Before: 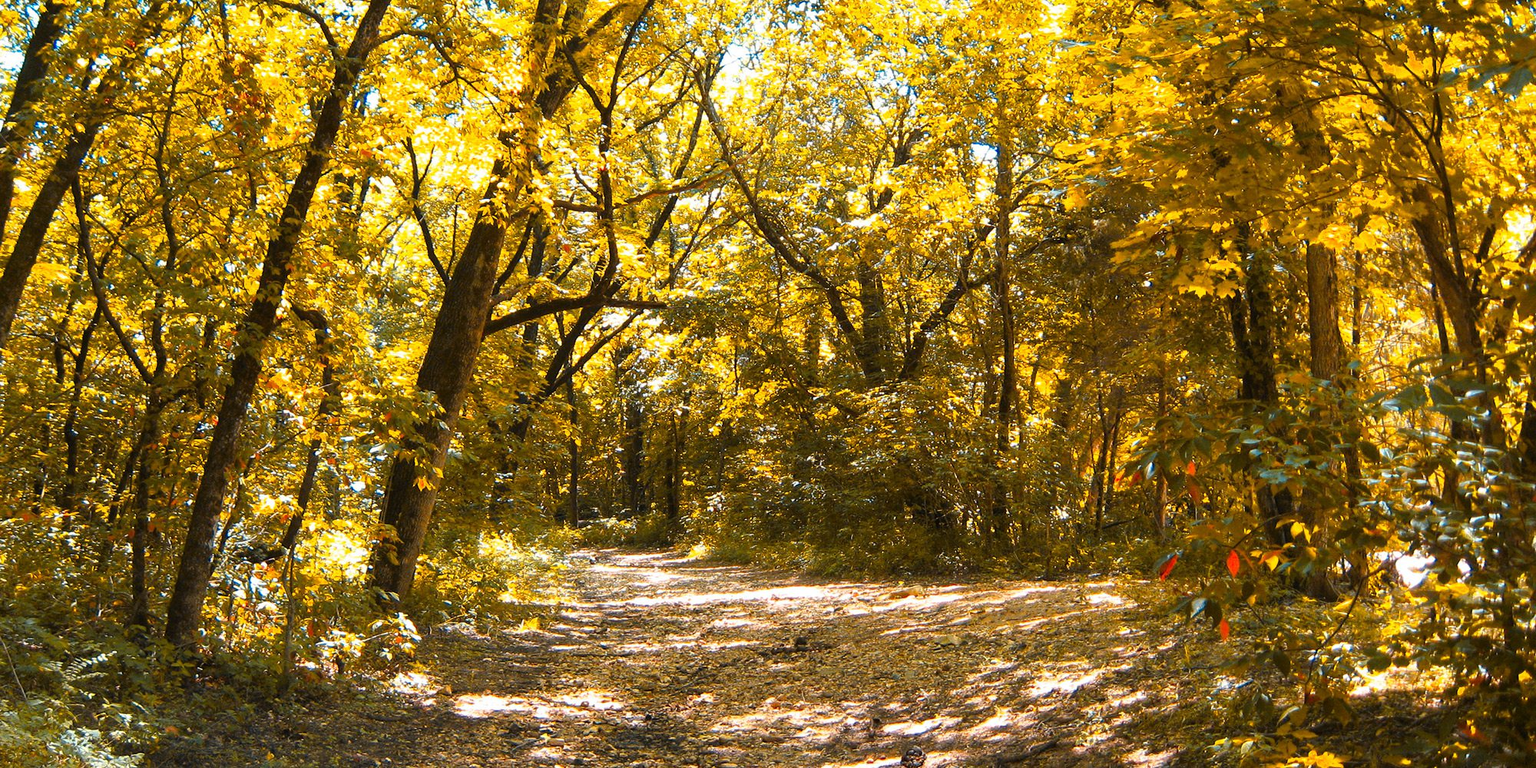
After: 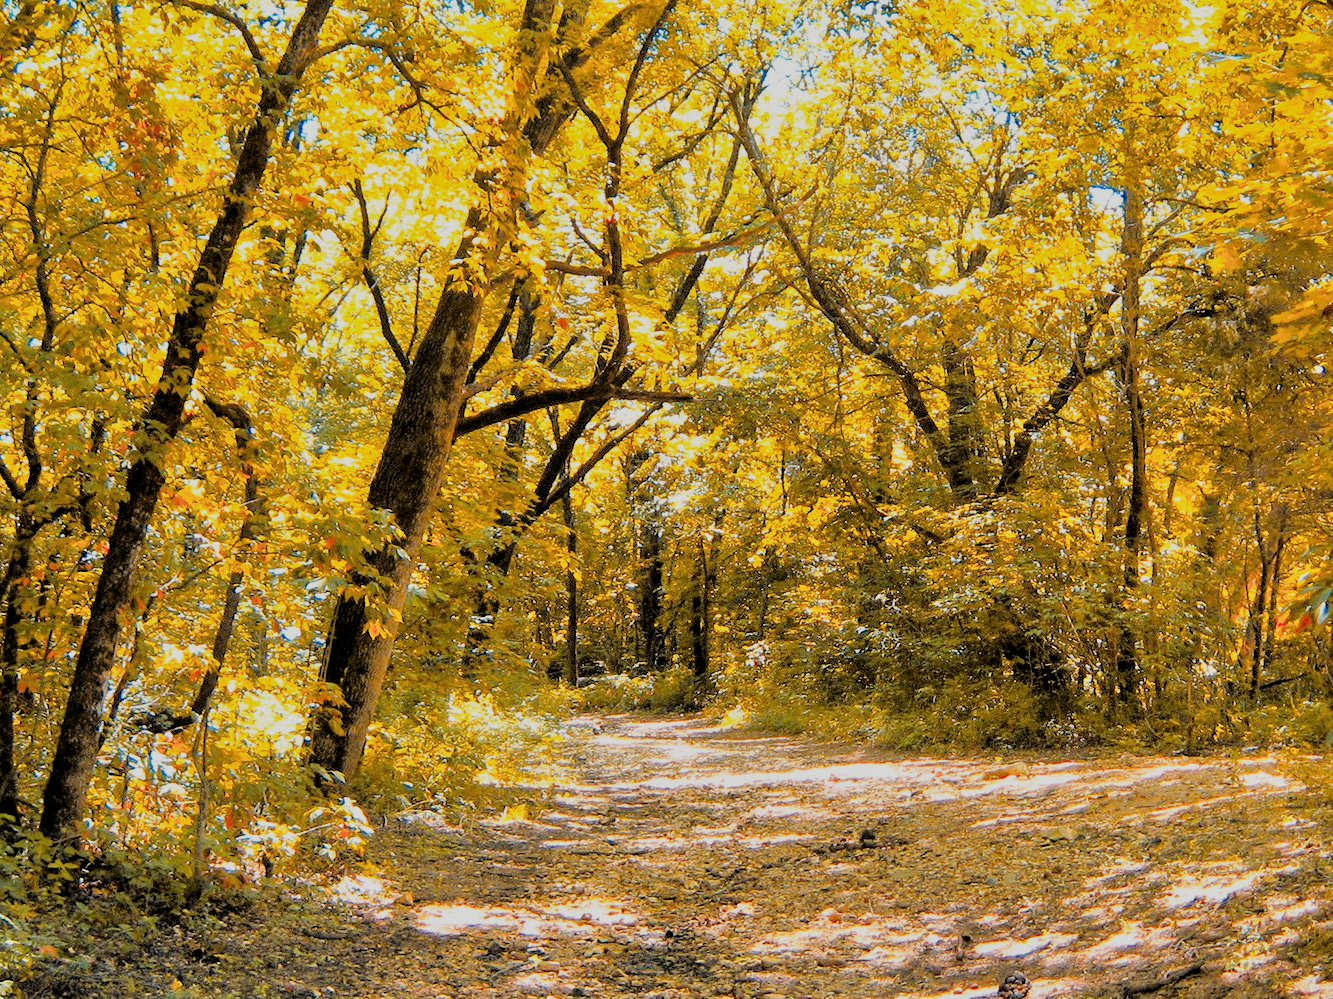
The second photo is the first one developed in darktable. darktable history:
tone equalizer: -7 EV 0.15 EV, -6 EV 0.6 EV, -5 EV 1.15 EV, -4 EV 1.33 EV, -3 EV 1.15 EV, -2 EV 0.6 EV, -1 EV 0.15 EV, mask exposure compensation -0.5 EV
crop and rotate: left 8.786%, right 24.548%
filmic rgb: black relative exposure -4.14 EV, white relative exposure 5.1 EV, hardness 2.11, contrast 1.165
